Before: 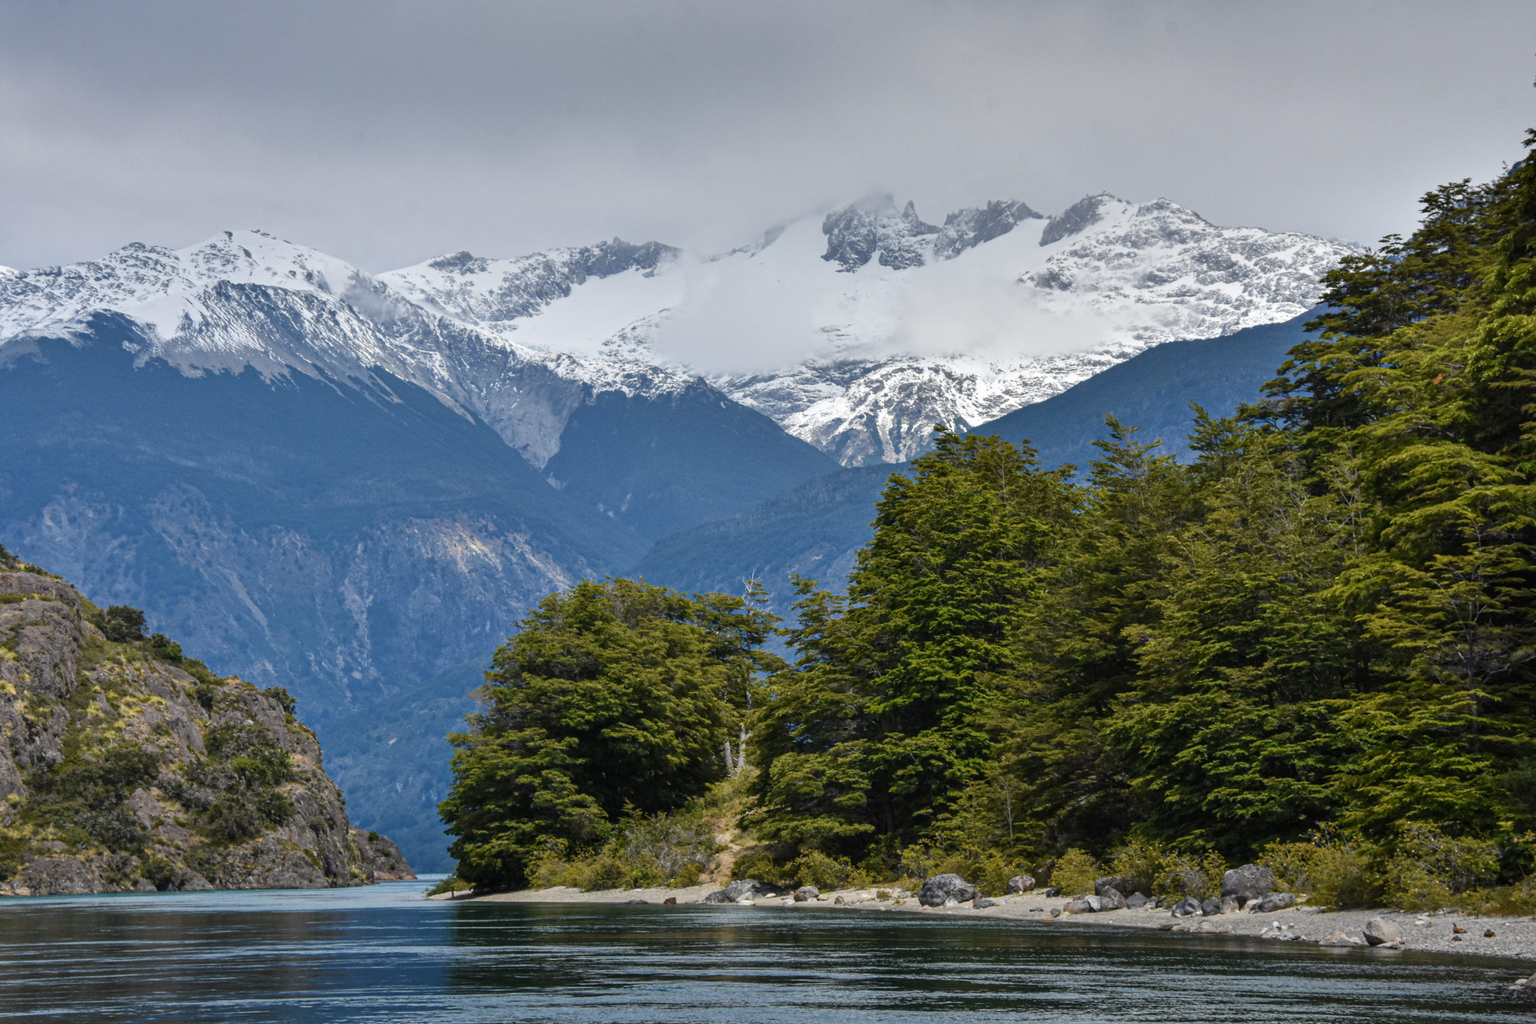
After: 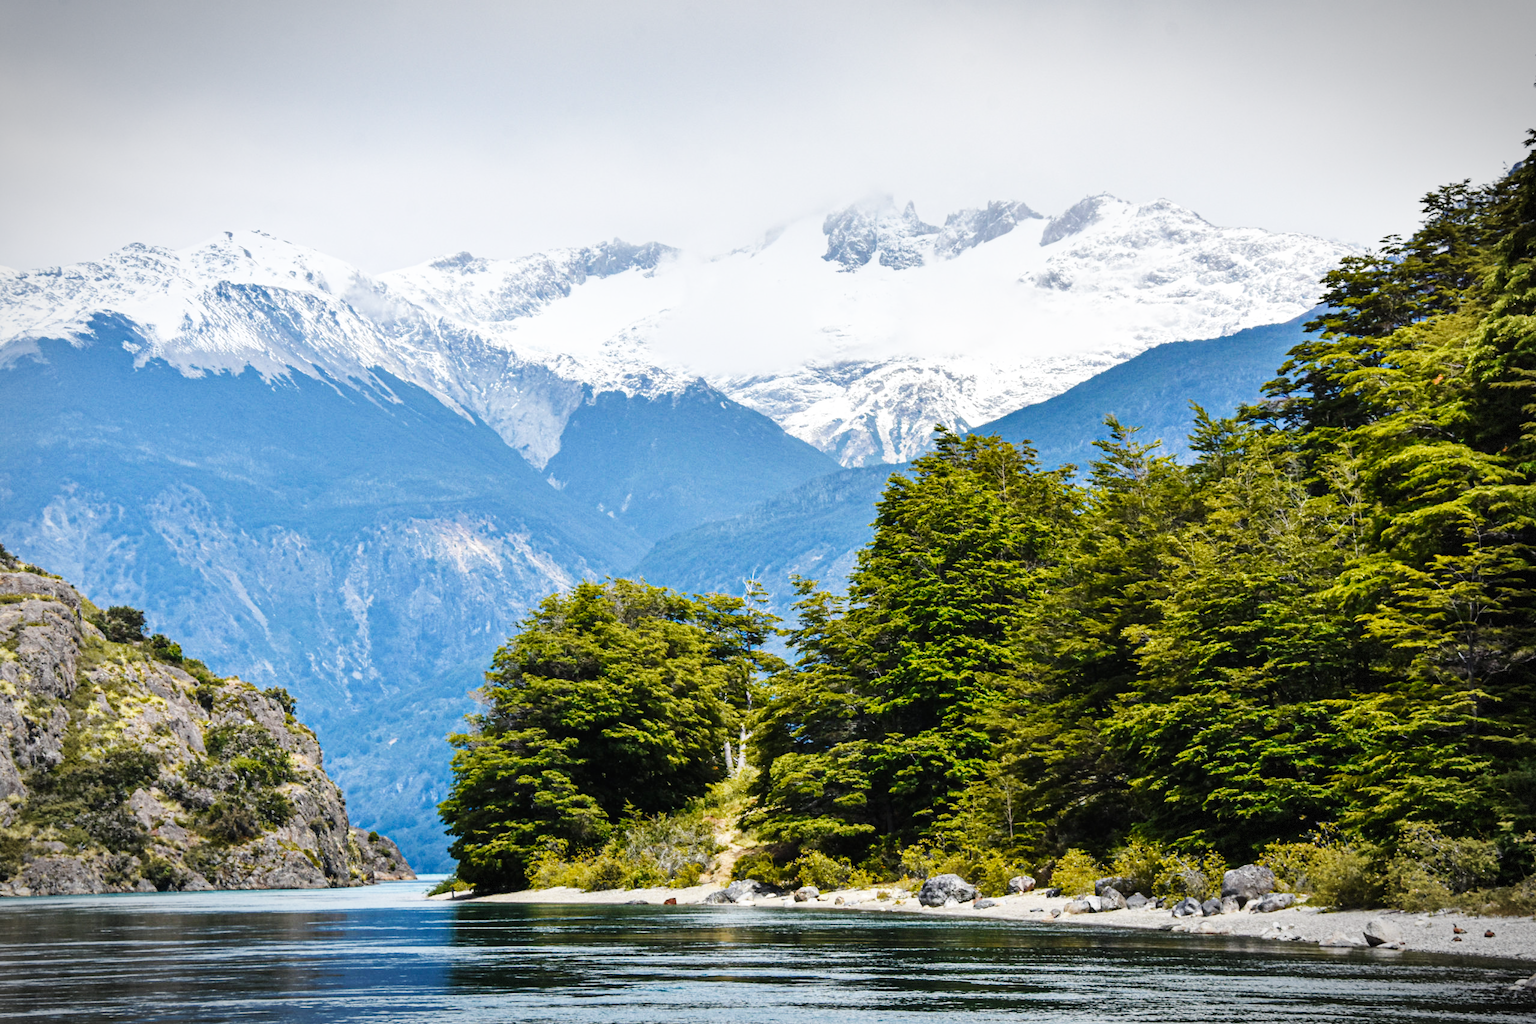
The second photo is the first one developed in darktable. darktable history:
vignetting: fall-off radius 69.16%, automatic ratio true, dithering 8-bit output, unbound false
base curve: curves: ch0 [(0, 0.003) (0.001, 0.002) (0.006, 0.004) (0.02, 0.022) (0.048, 0.086) (0.094, 0.234) (0.162, 0.431) (0.258, 0.629) (0.385, 0.8) (0.548, 0.918) (0.751, 0.988) (1, 1)], preserve colors none
